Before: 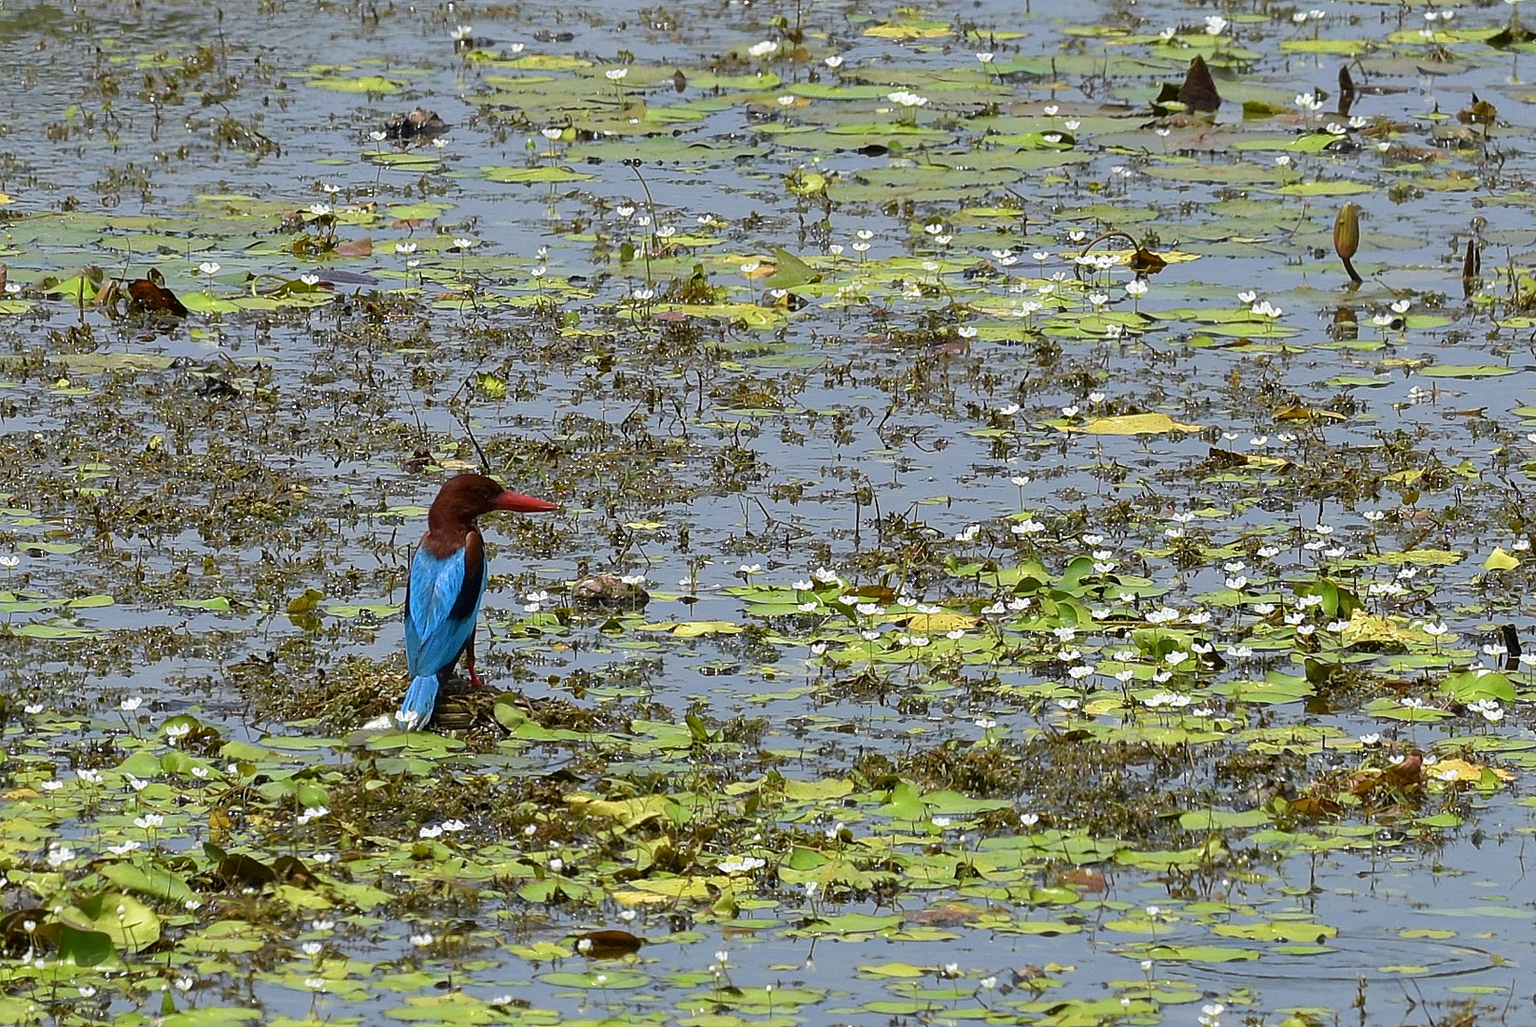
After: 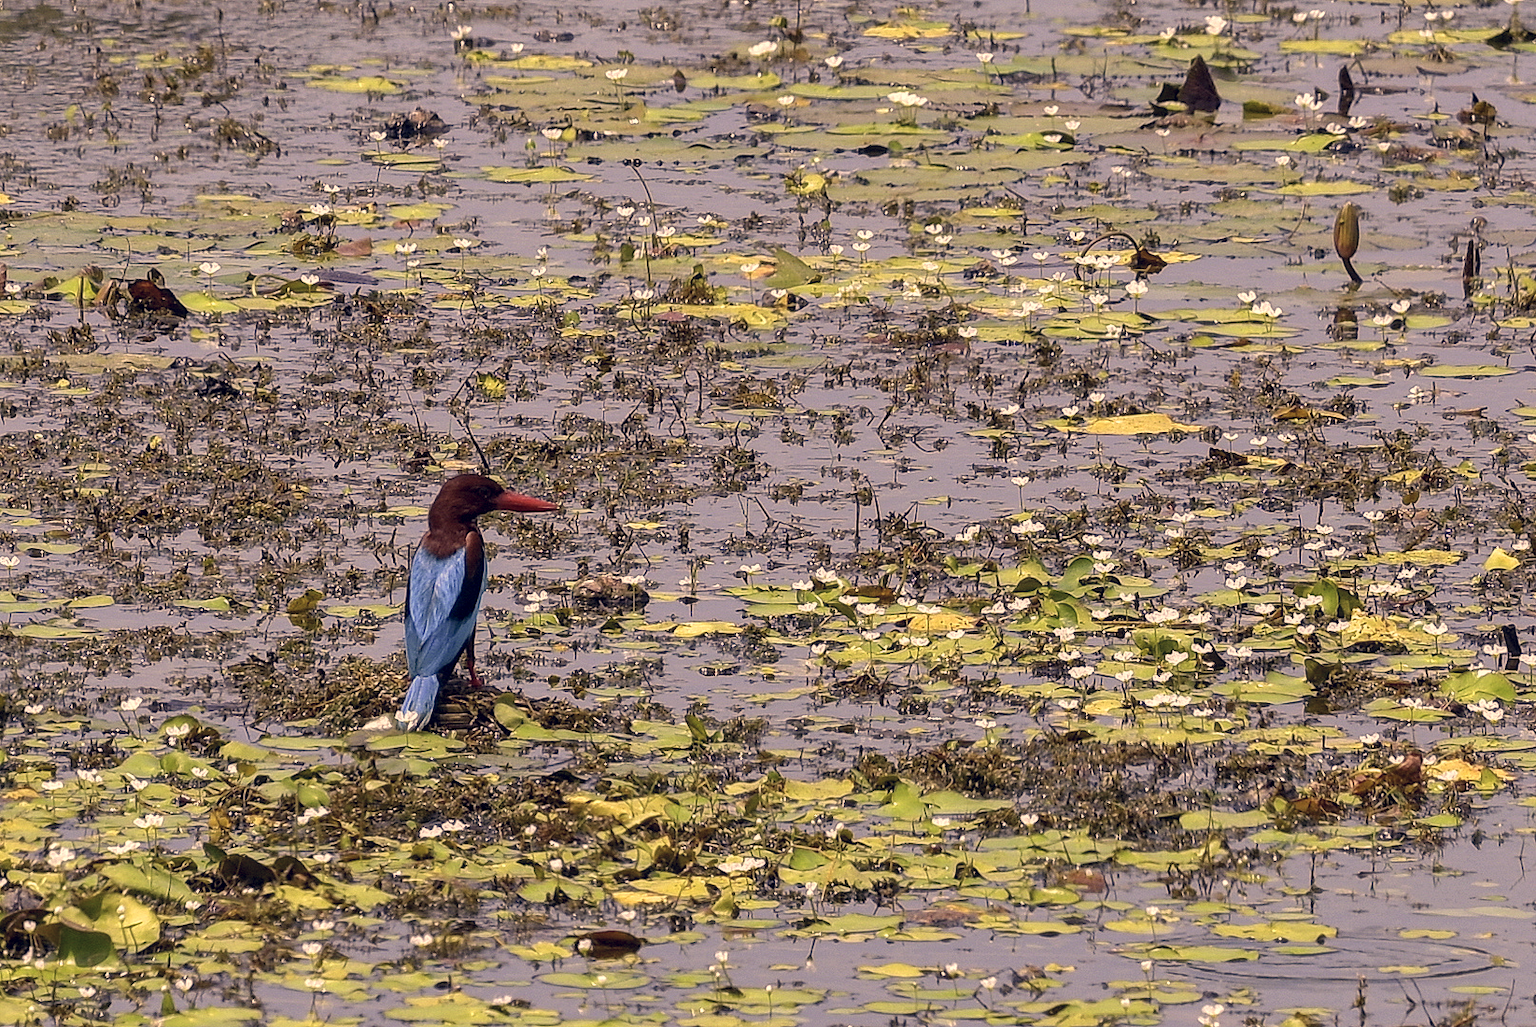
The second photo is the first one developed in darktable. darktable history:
local contrast: on, module defaults
color correction: highlights a* 19.68, highlights b* 28.18, shadows a* 3.38, shadows b* -17.1, saturation 0.761
